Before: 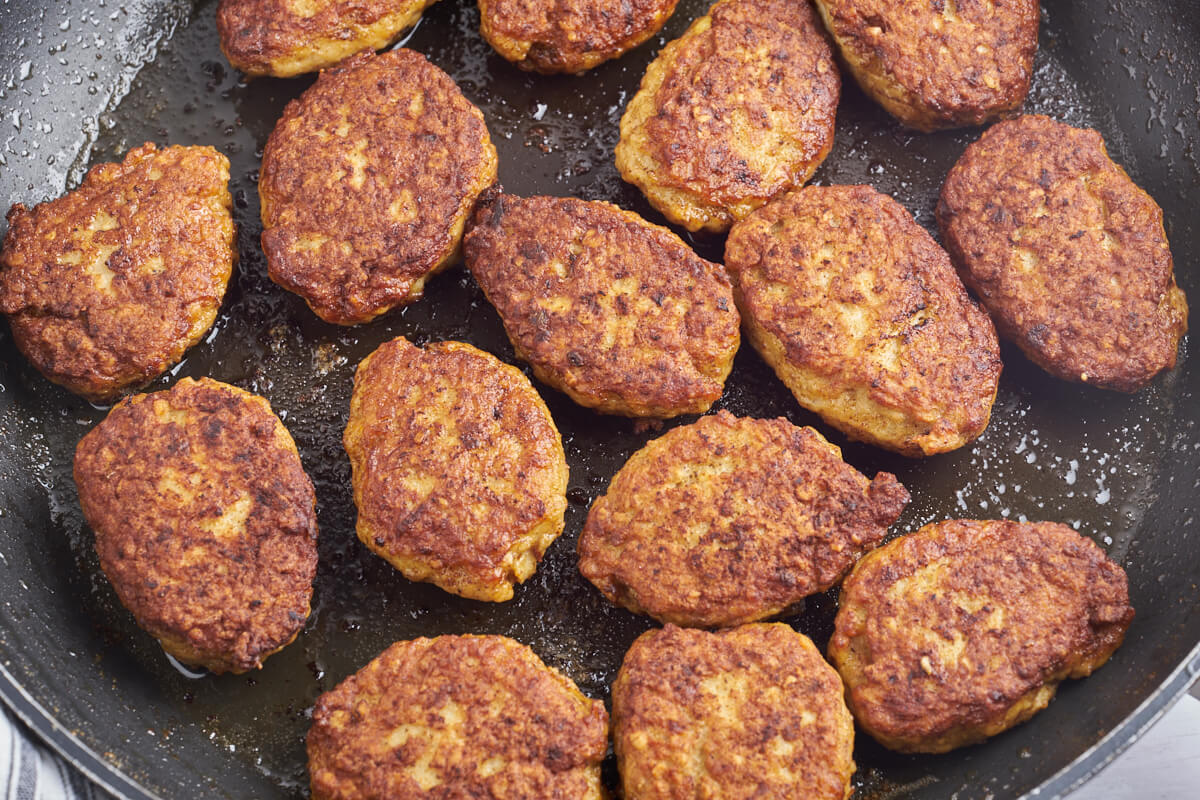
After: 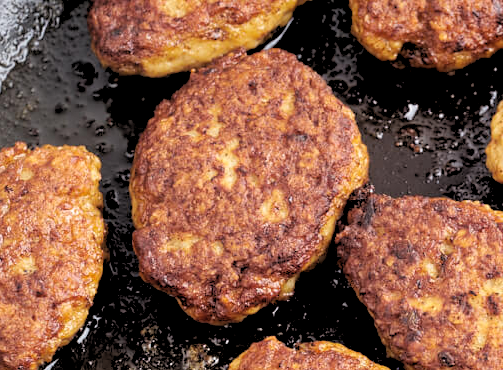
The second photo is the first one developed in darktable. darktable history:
rgb levels: levels [[0.029, 0.461, 0.922], [0, 0.5, 1], [0, 0.5, 1]]
crop and rotate: left 10.817%, top 0.062%, right 47.194%, bottom 53.626%
